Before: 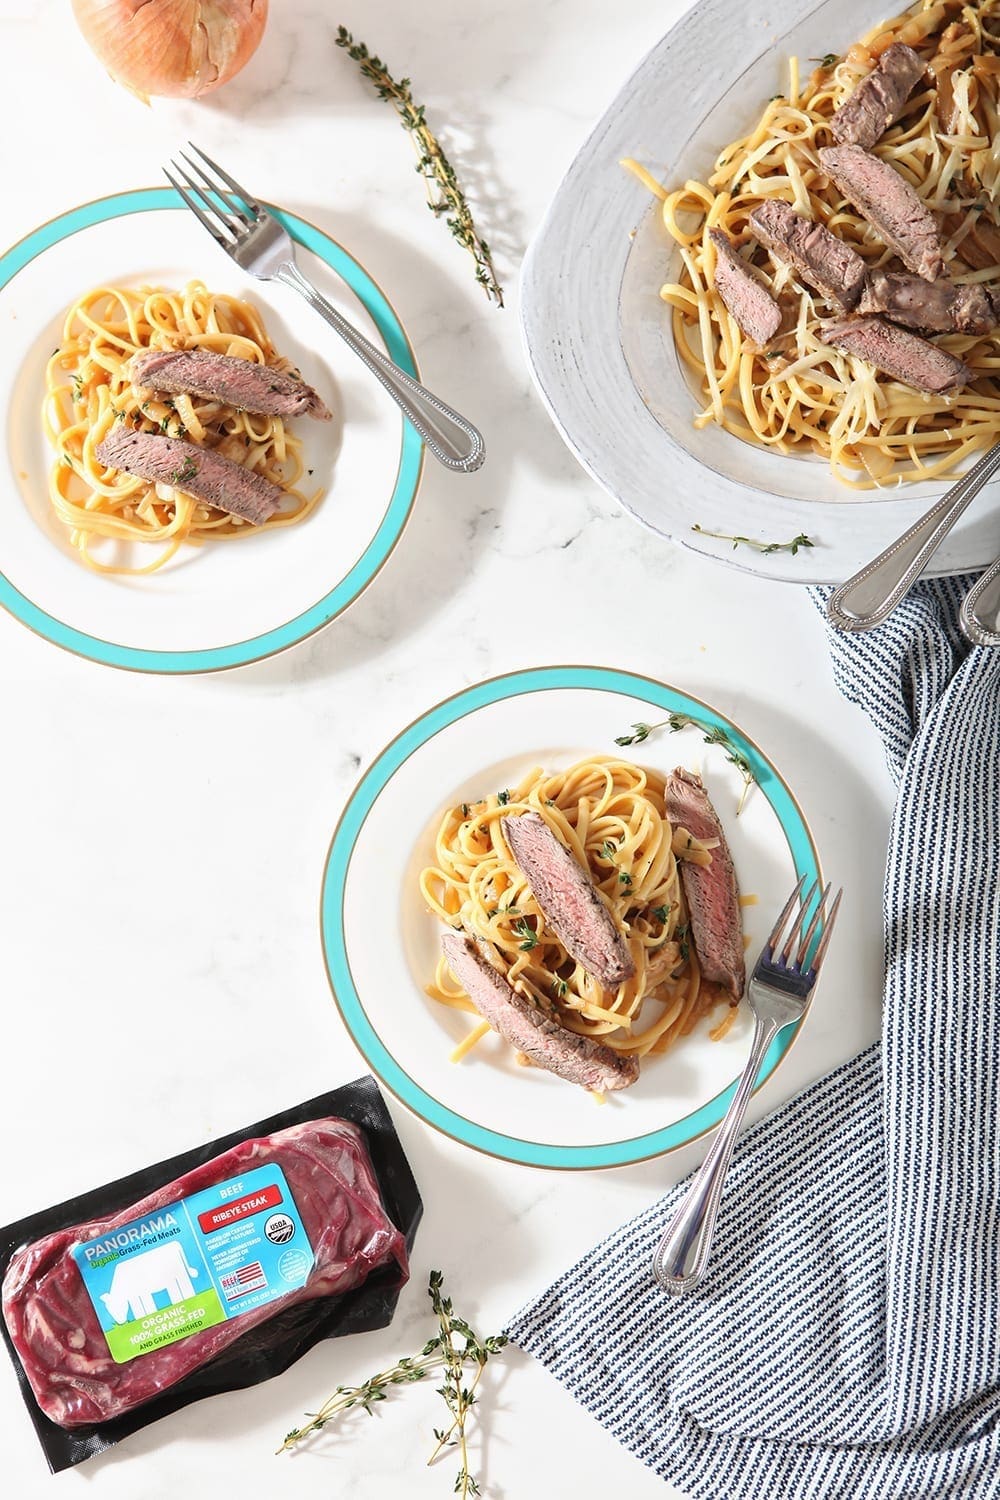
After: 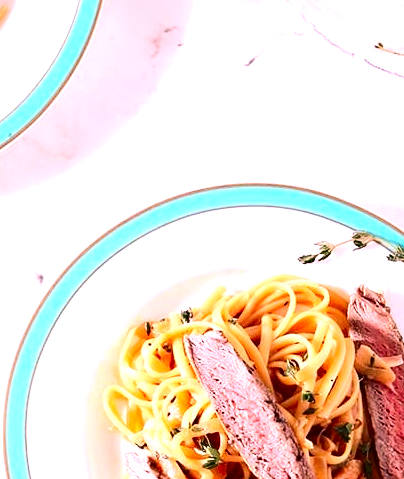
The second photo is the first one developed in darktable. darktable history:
white balance: red 1.188, blue 1.11
crop: left 31.751%, top 32.172%, right 27.8%, bottom 35.83%
contrast brightness saturation: contrast 0.22, brightness -0.19, saturation 0.24
exposure: exposure 0.515 EV, compensate highlight preservation false
